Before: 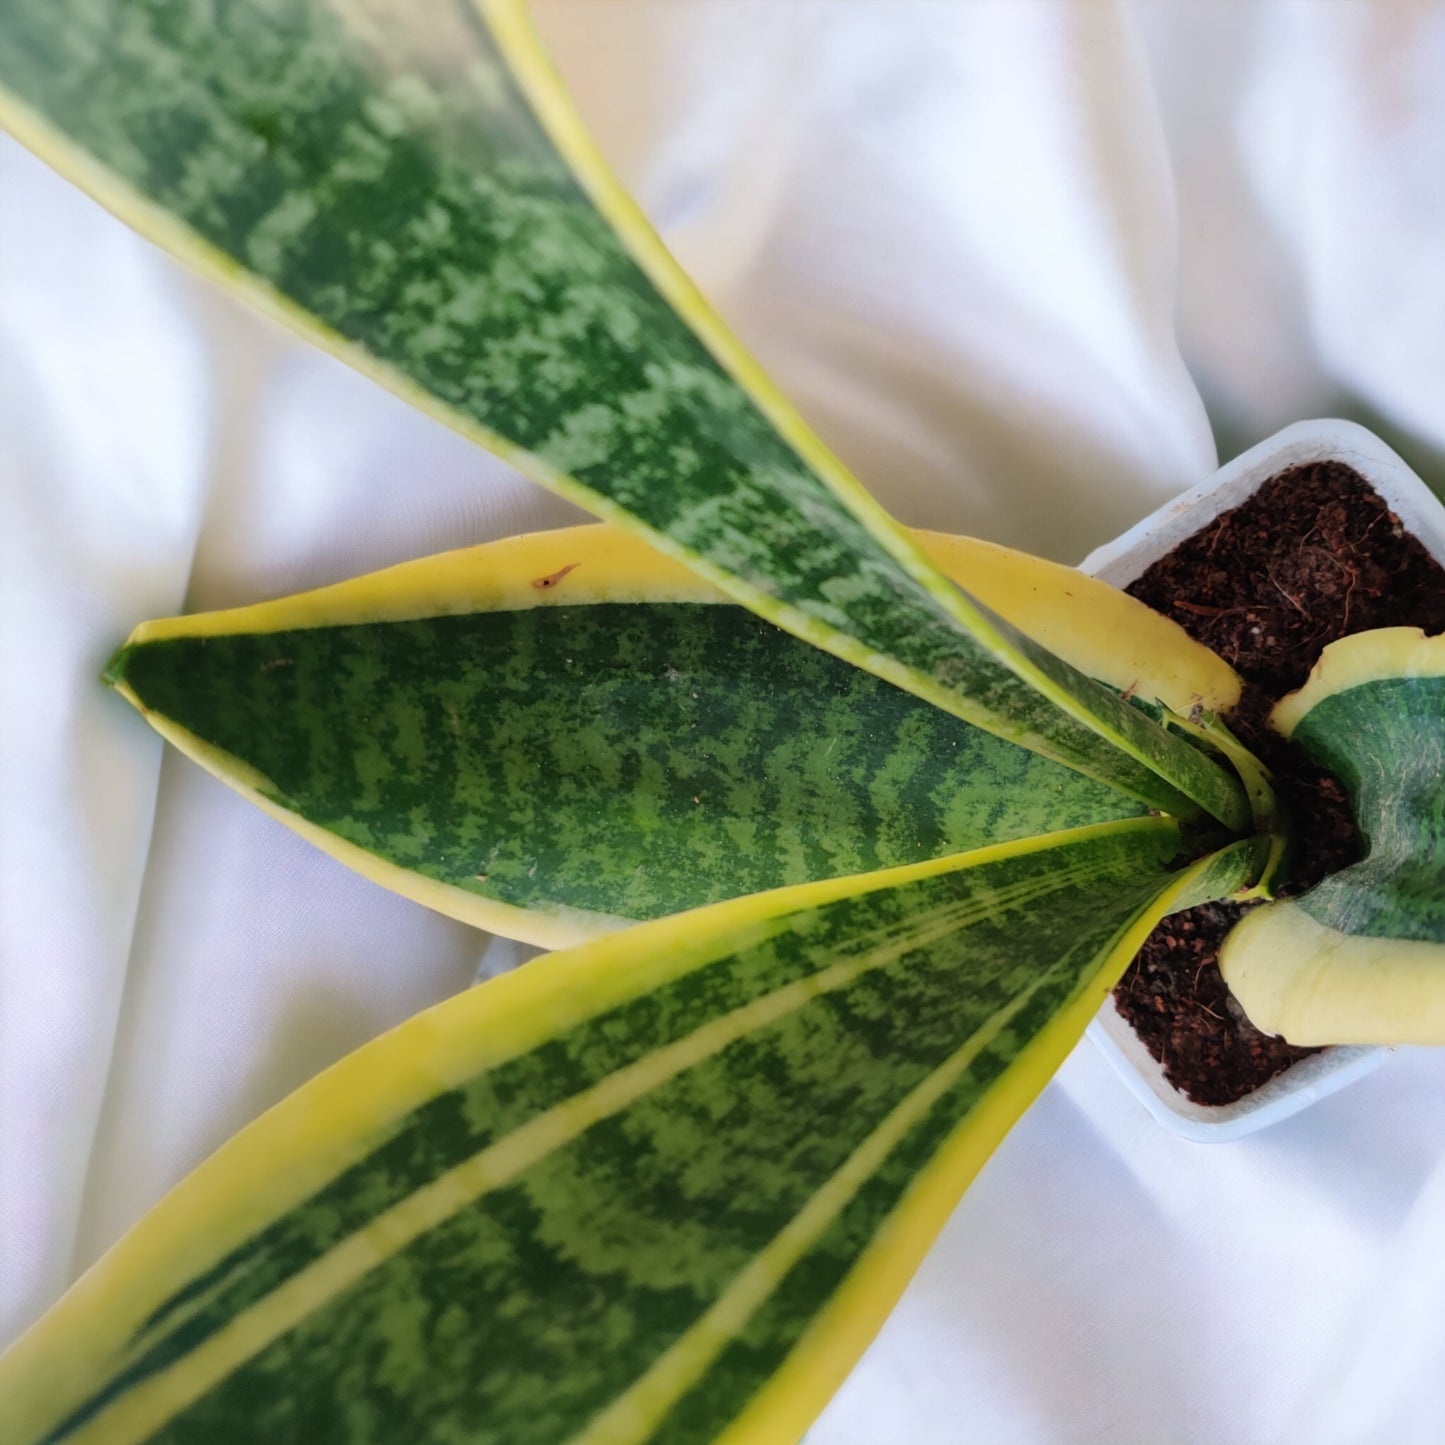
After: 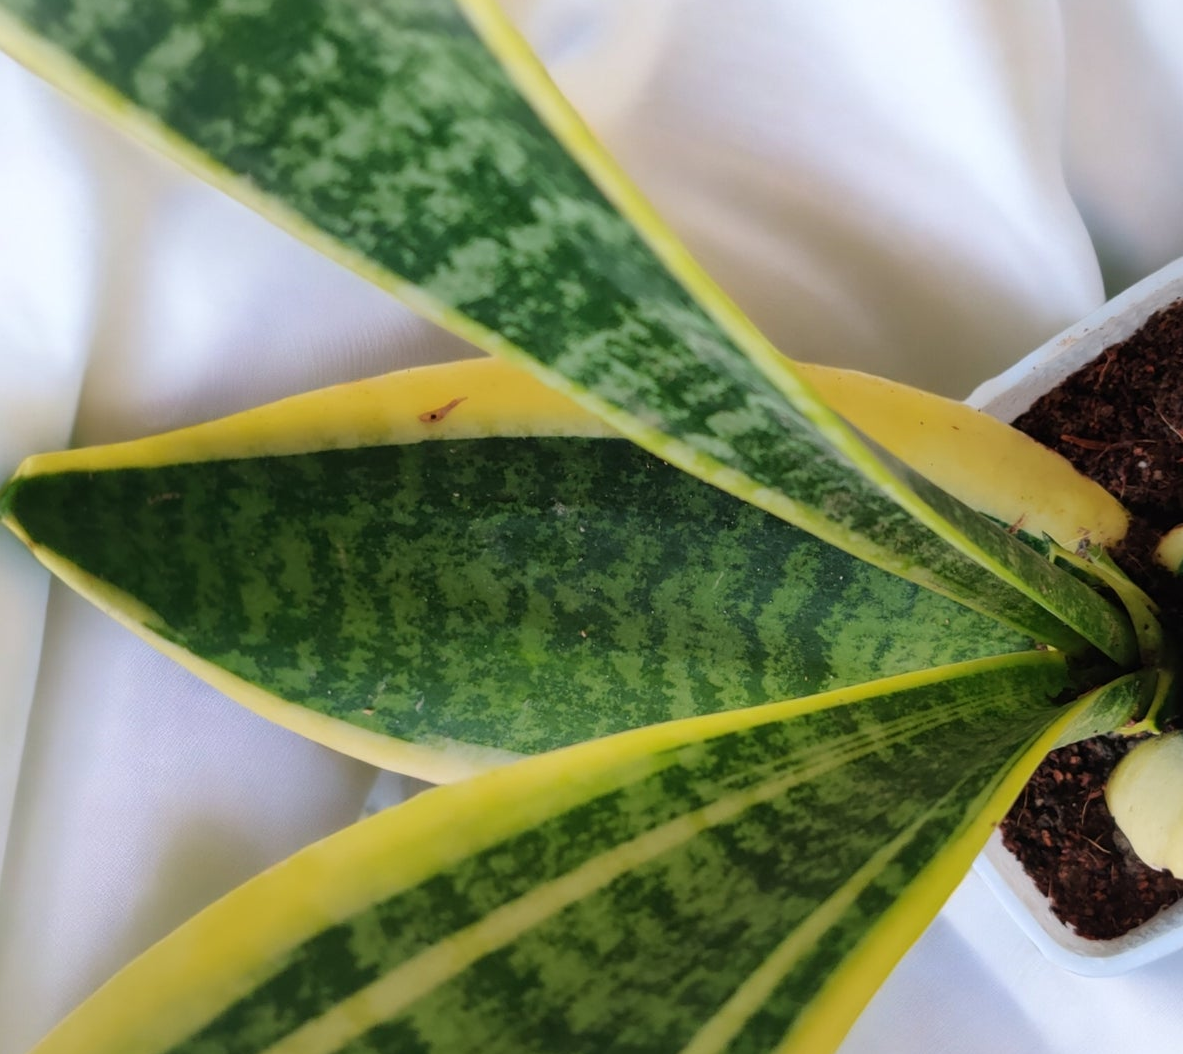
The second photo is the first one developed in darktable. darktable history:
crop: left 7.868%, top 11.533%, right 10.262%, bottom 15.42%
